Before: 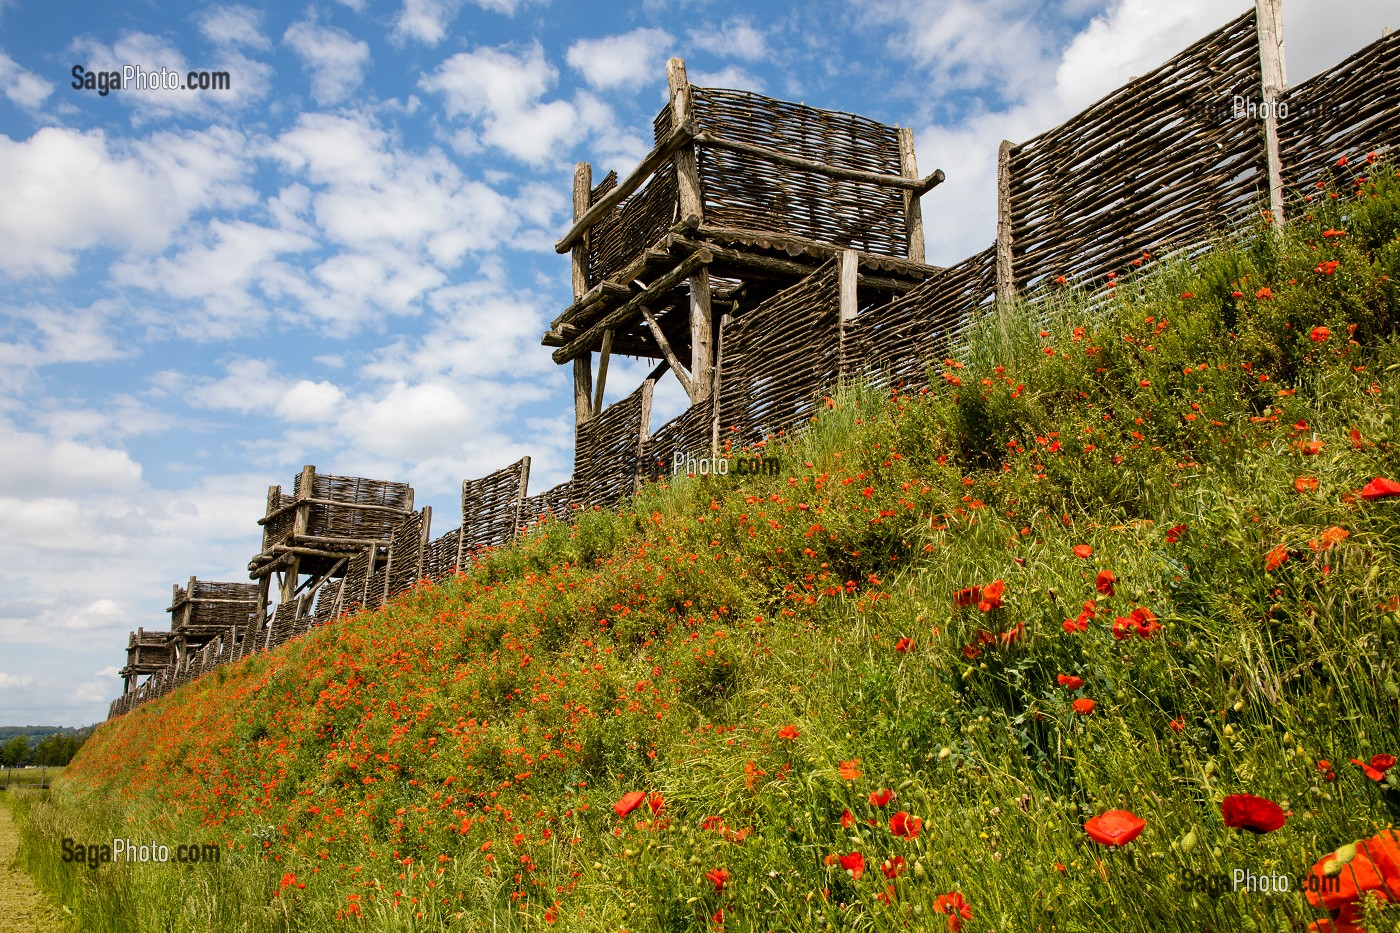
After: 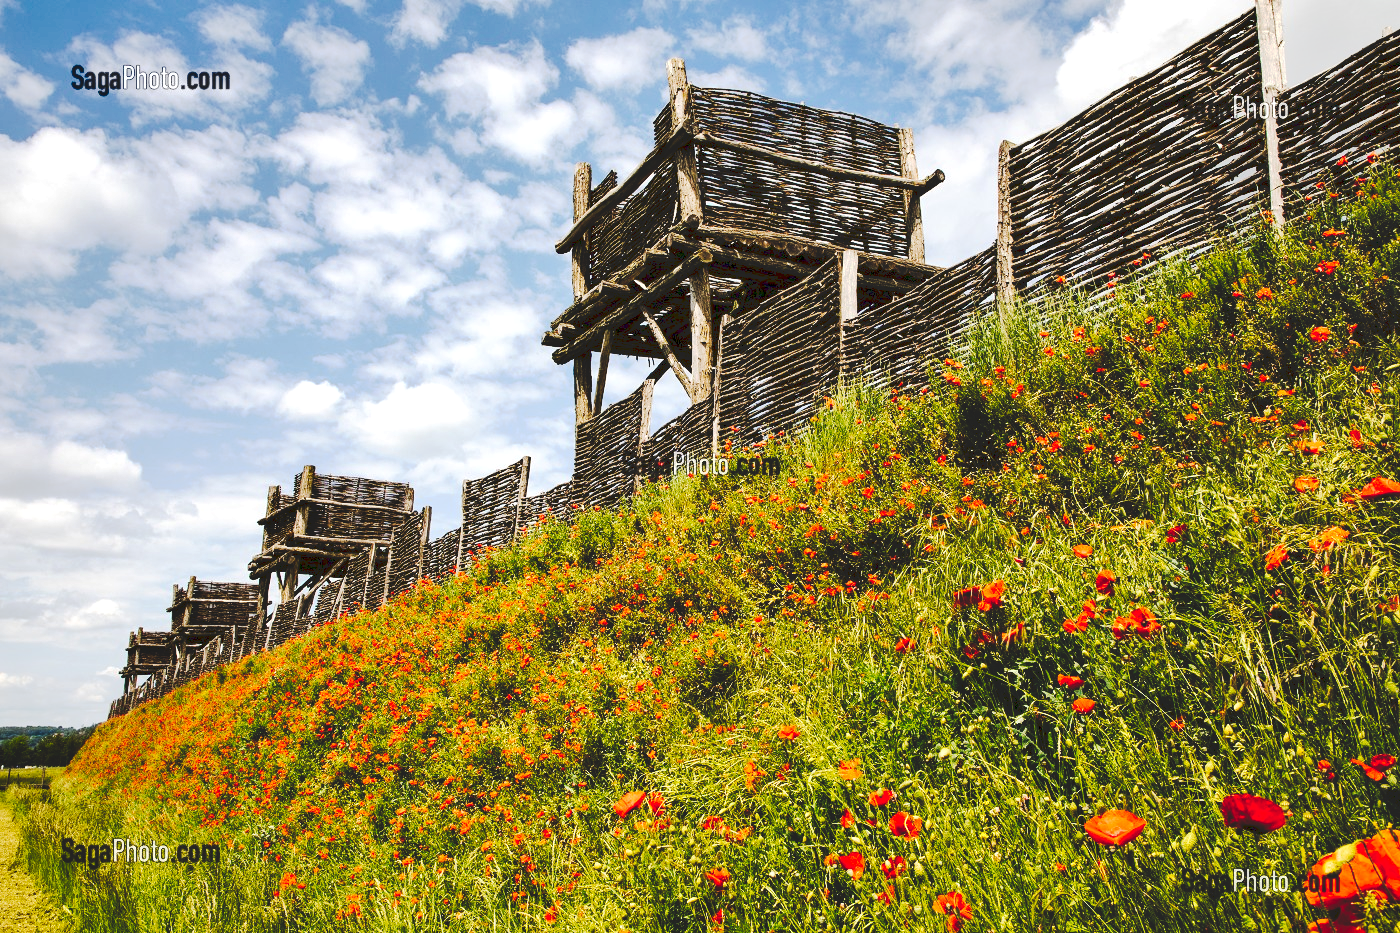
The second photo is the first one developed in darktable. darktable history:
tone equalizer: -8 EV -0.447 EV, -7 EV -0.418 EV, -6 EV -0.368 EV, -5 EV -0.262 EV, -3 EV 0.225 EV, -2 EV 0.349 EV, -1 EV 0.365 EV, +0 EV 0.41 EV, edges refinement/feathering 500, mask exposure compensation -1.57 EV, preserve details no
tone curve: curves: ch0 [(0, 0) (0.003, 0.13) (0.011, 0.13) (0.025, 0.134) (0.044, 0.136) (0.069, 0.139) (0.1, 0.144) (0.136, 0.151) (0.177, 0.171) (0.224, 0.2) (0.277, 0.247) (0.335, 0.318) (0.399, 0.412) (0.468, 0.536) (0.543, 0.659) (0.623, 0.746) (0.709, 0.812) (0.801, 0.871) (0.898, 0.915) (1, 1)], preserve colors none
shadows and highlights: soften with gaussian
